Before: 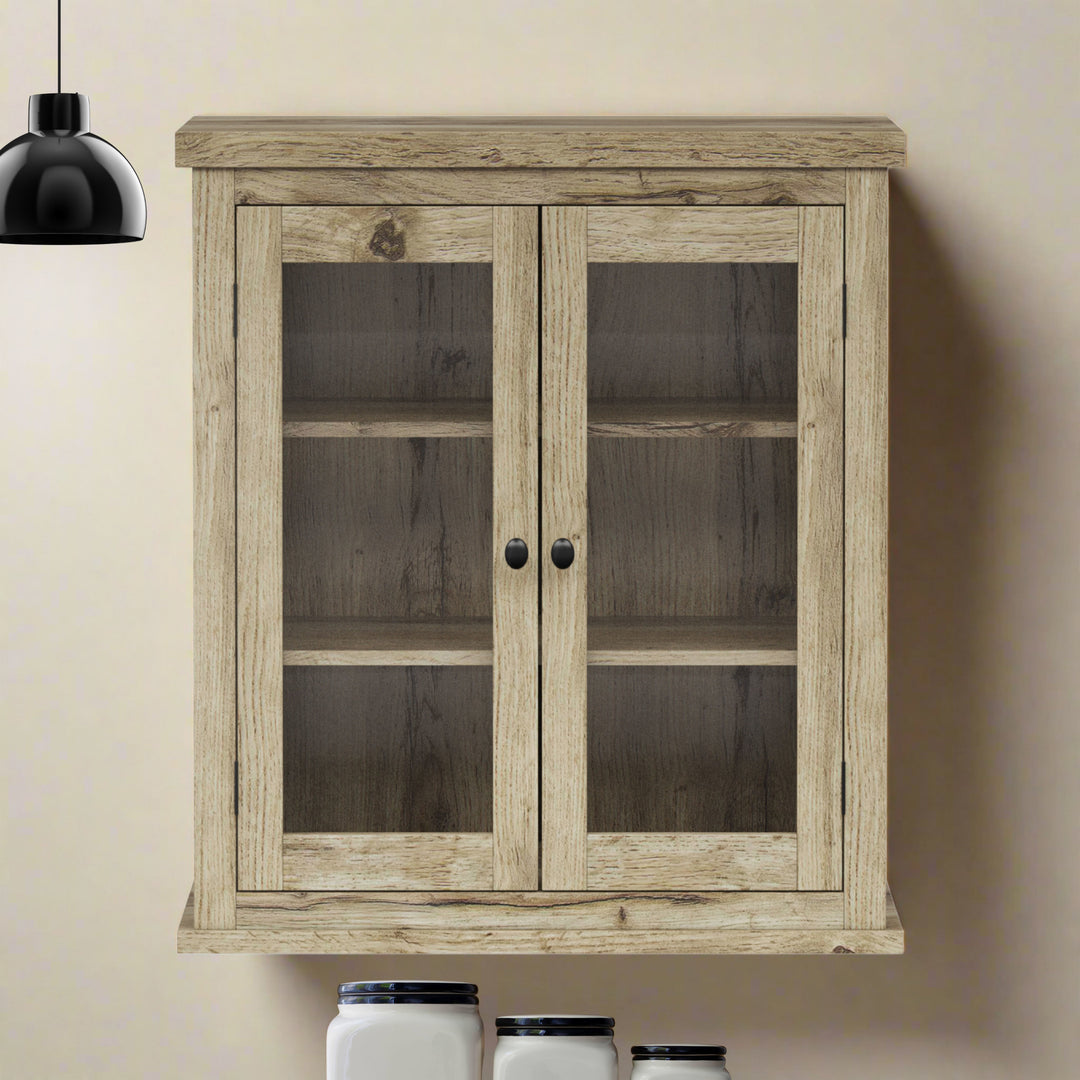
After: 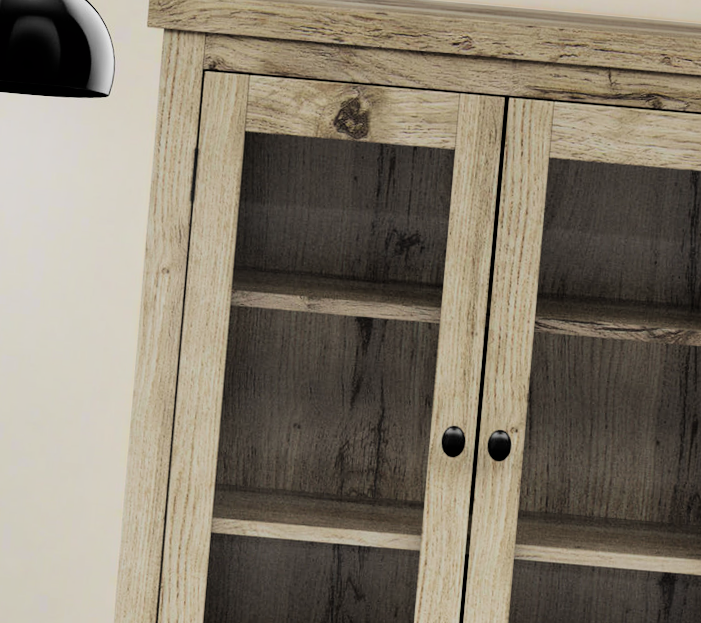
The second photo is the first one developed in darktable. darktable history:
crop and rotate: angle -4.99°, left 2.122%, top 6.945%, right 27.566%, bottom 30.519%
filmic rgb: black relative exposure -5 EV, hardness 2.88, contrast 1.3, highlights saturation mix -30%
